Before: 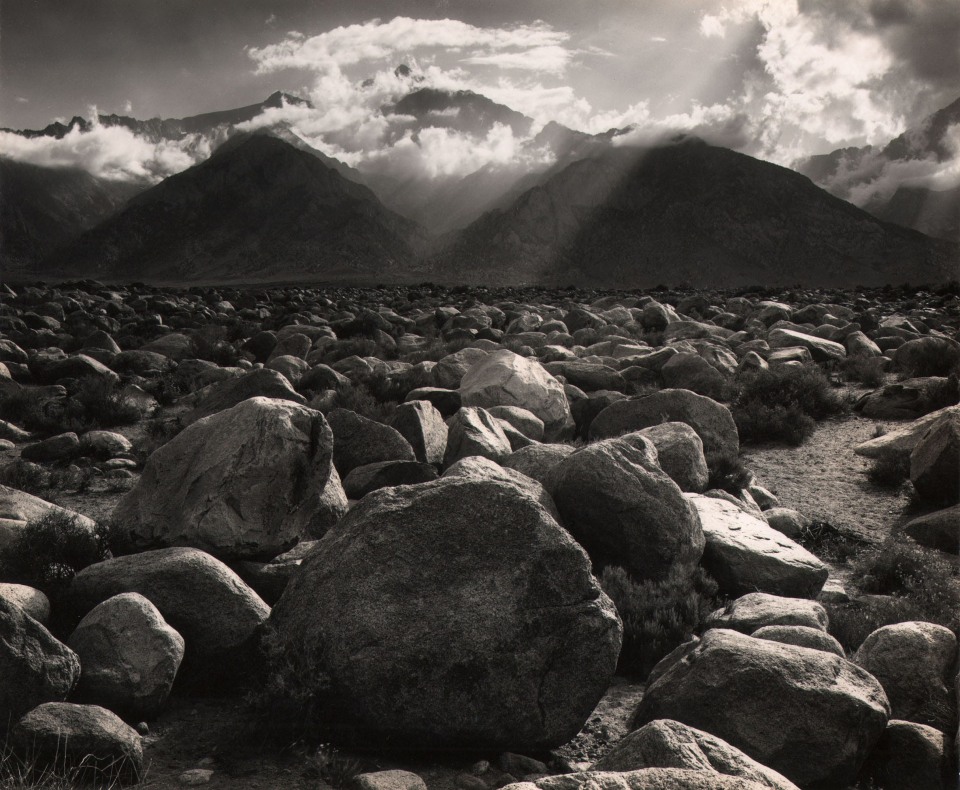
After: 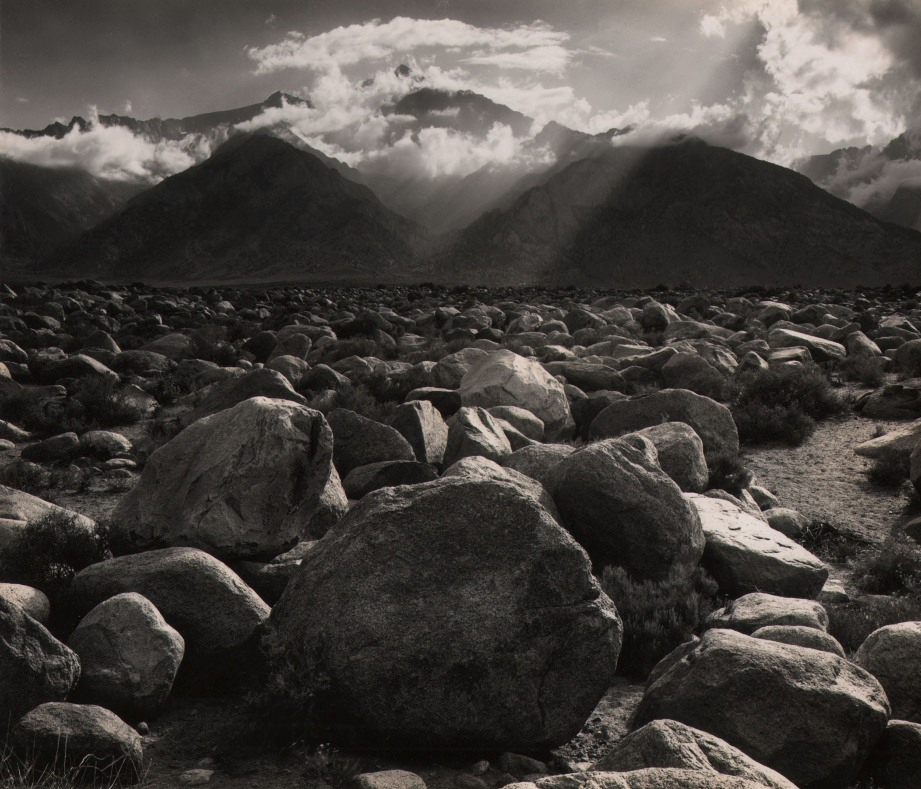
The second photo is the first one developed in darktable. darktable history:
crop: right 3.965%, bottom 0.045%
shadows and highlights: radius 121.69, shadows 21.89, white point adjustment -9.66, highlights -13.31, soften with gaussian
